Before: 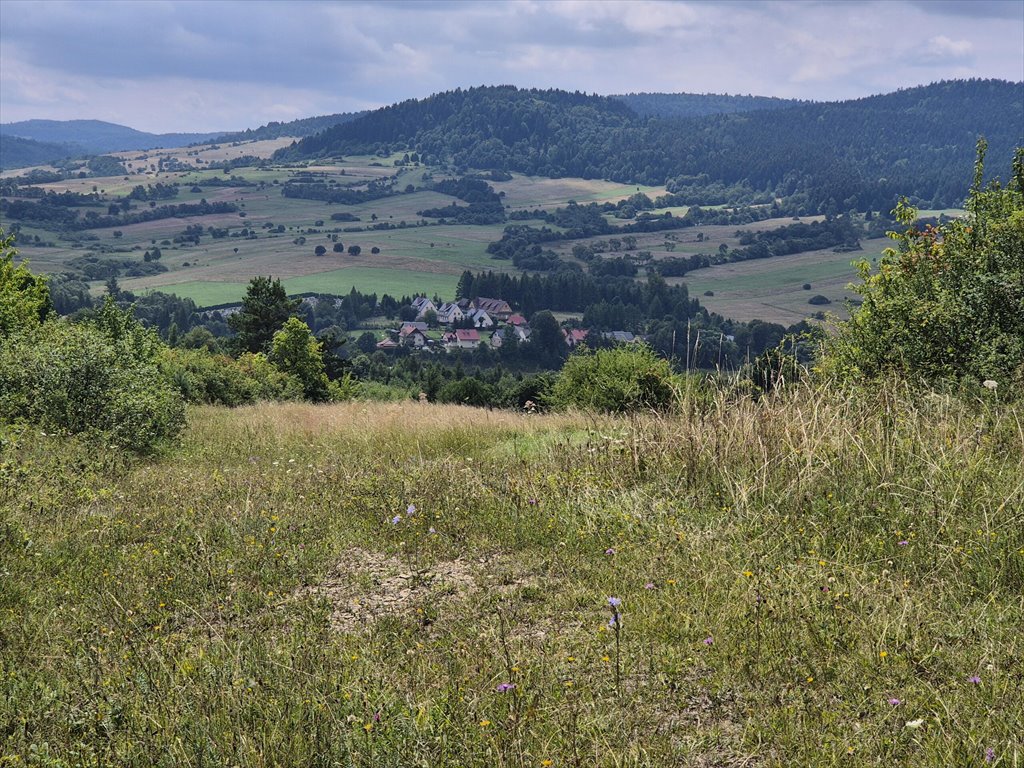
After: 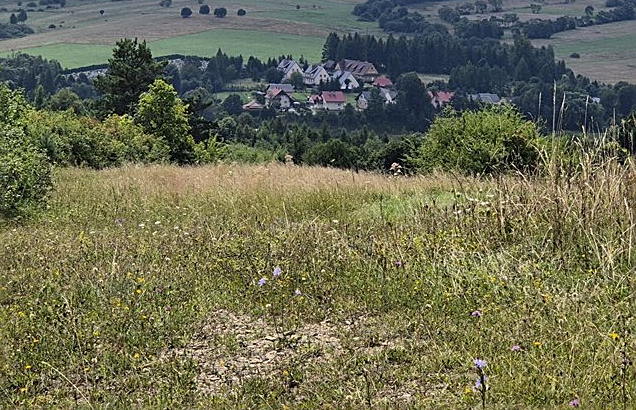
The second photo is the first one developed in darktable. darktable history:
crop: left 13.093%, top 31.037%, right 24.766%, bottom 15.498%
sharpen: on, module defaults
